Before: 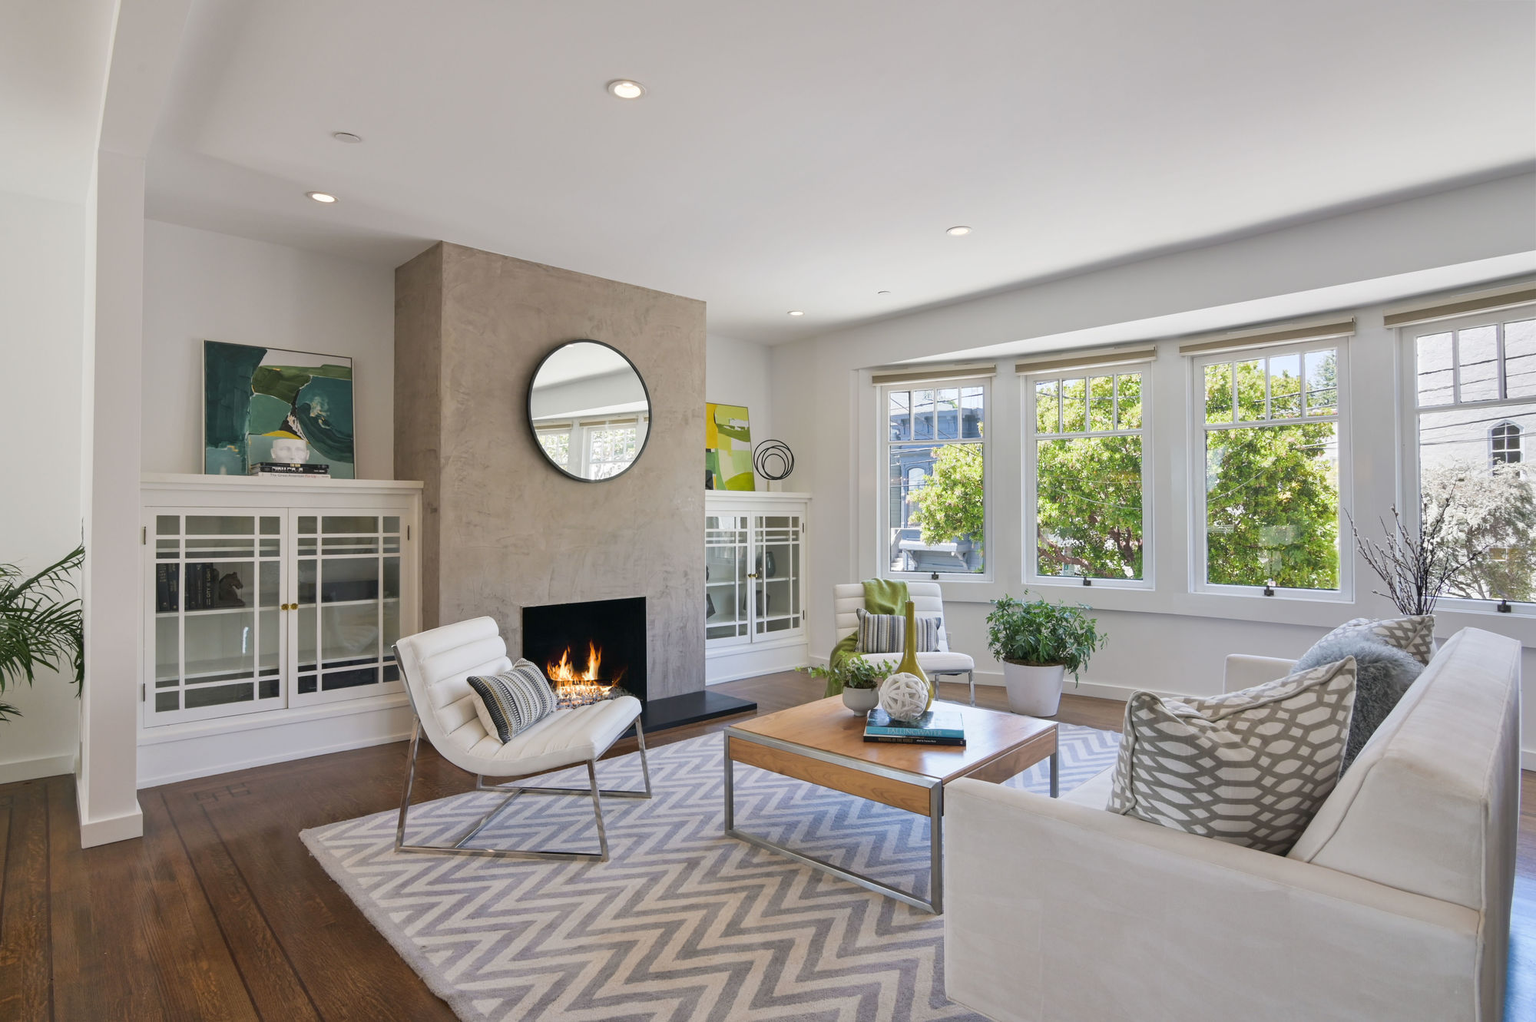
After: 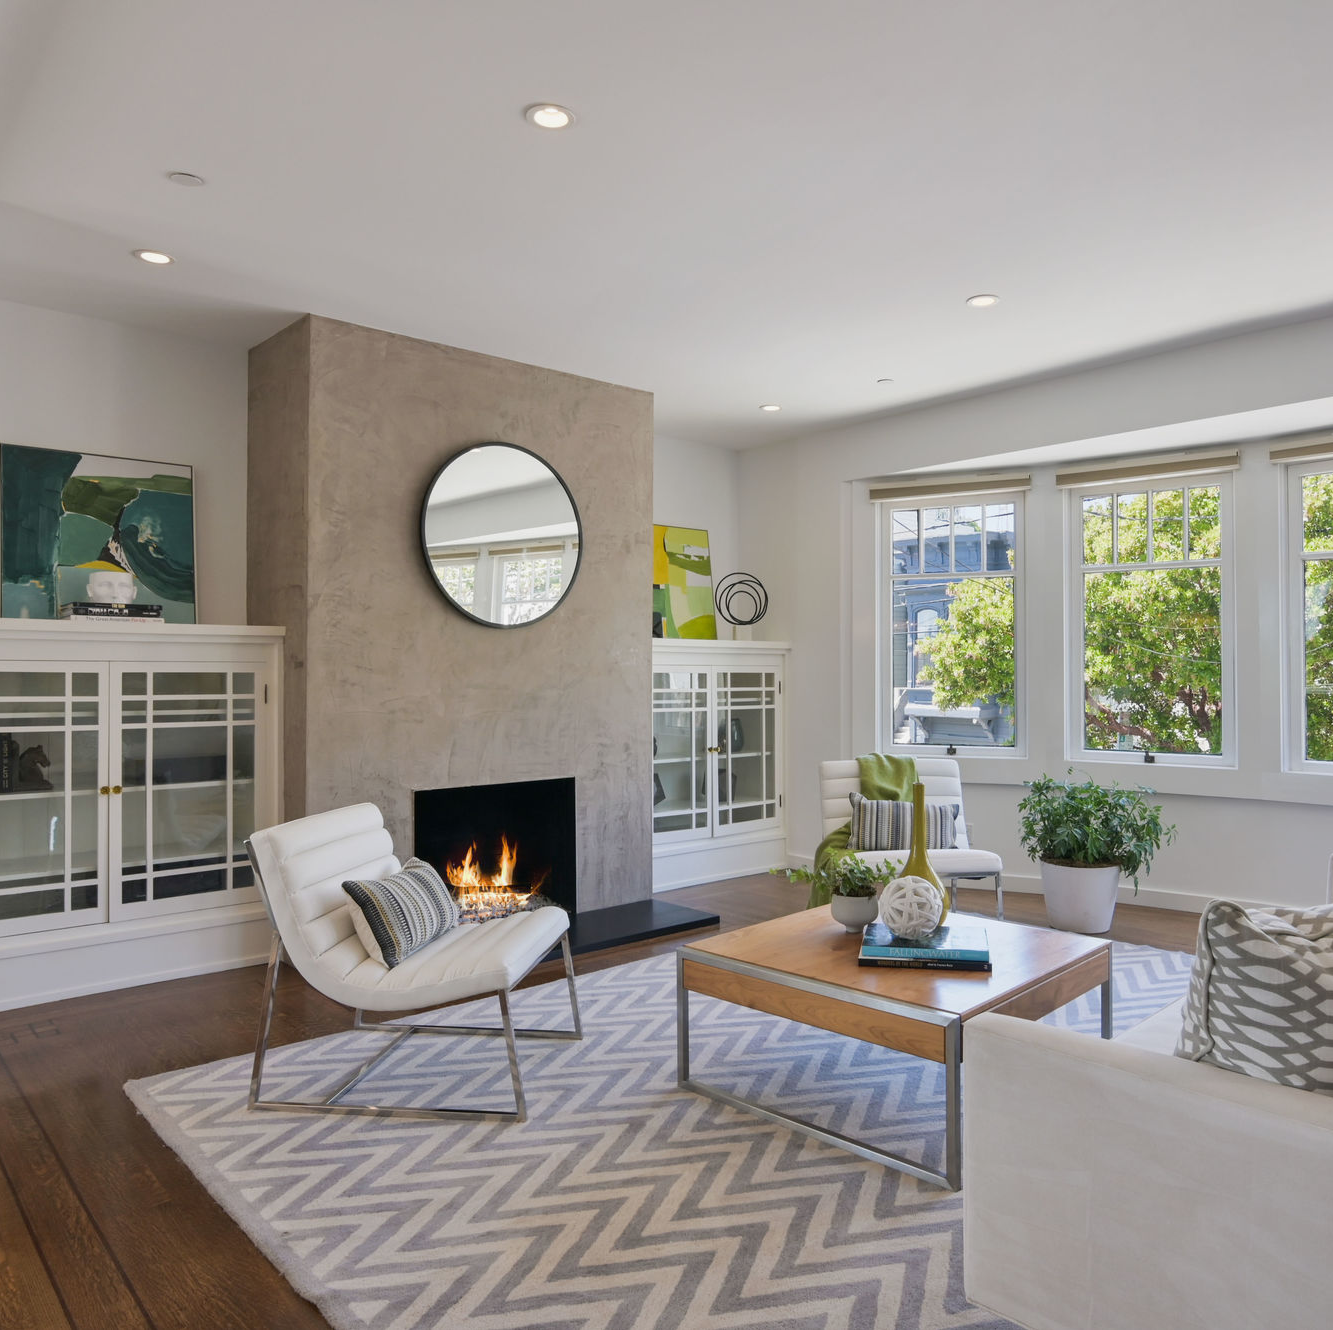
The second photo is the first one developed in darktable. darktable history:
exposure: black level correction 0.001, exposure -0.123 EV, compensate highlight preservation false
crop and rotate: left 13.338%, right 20.003%
